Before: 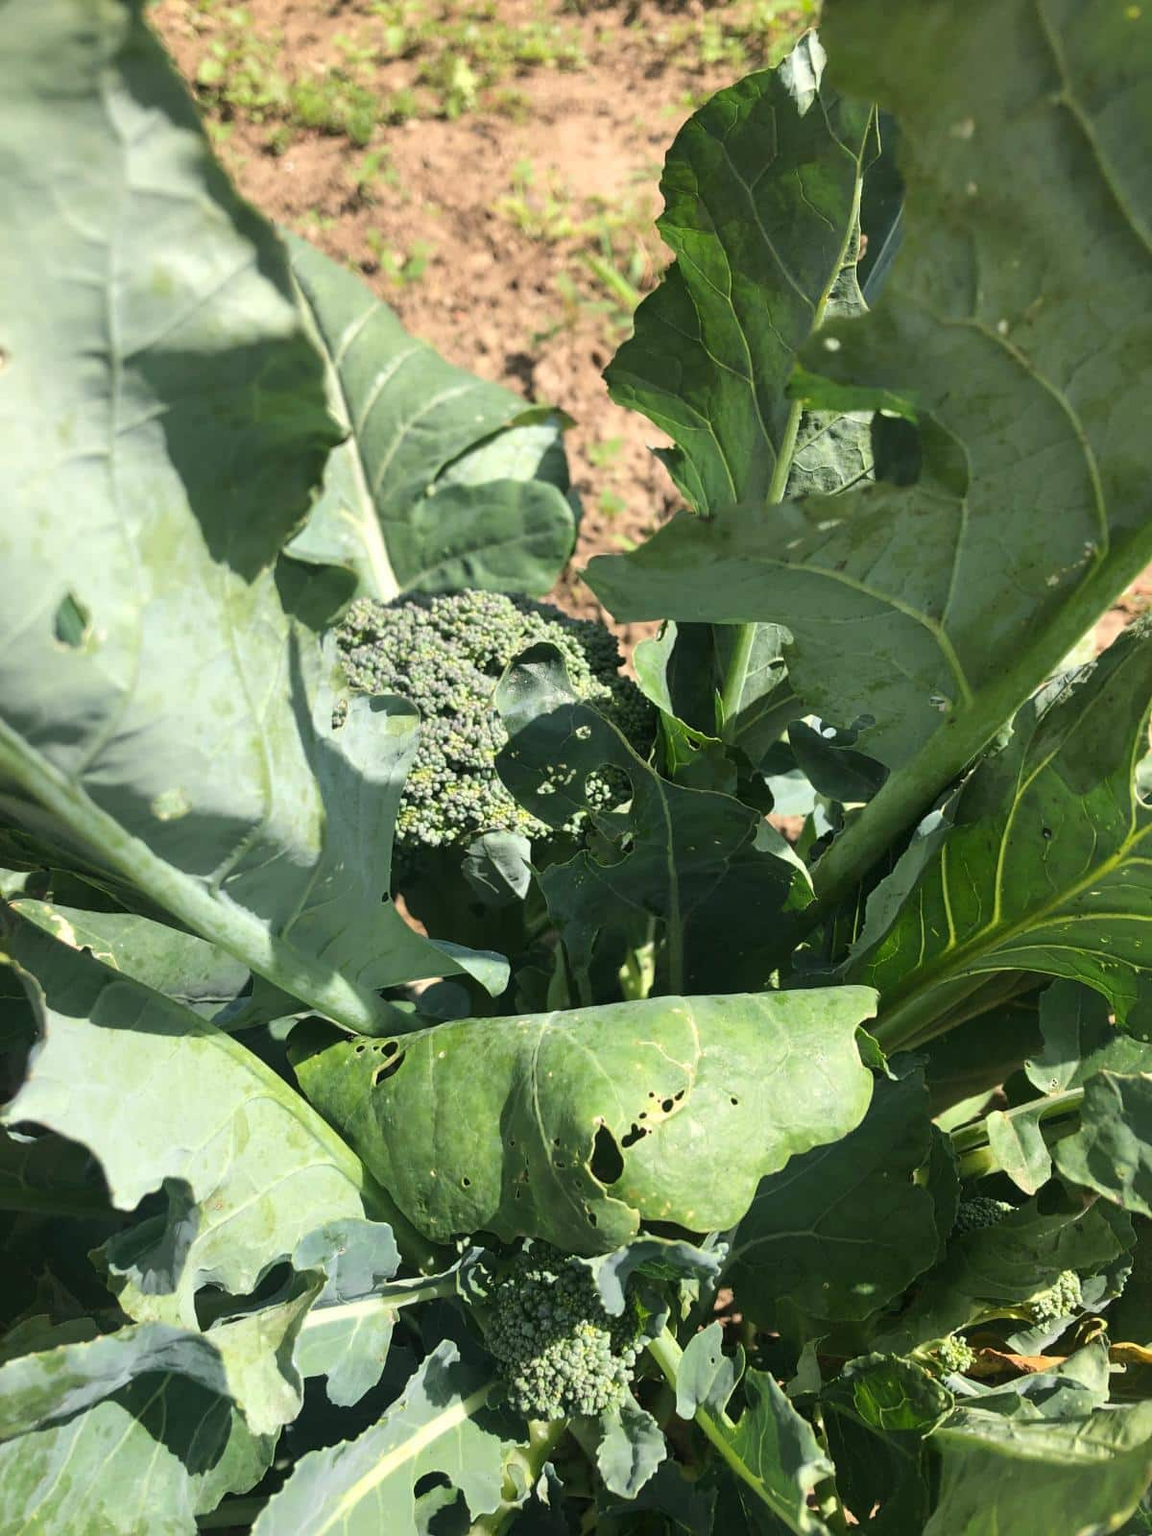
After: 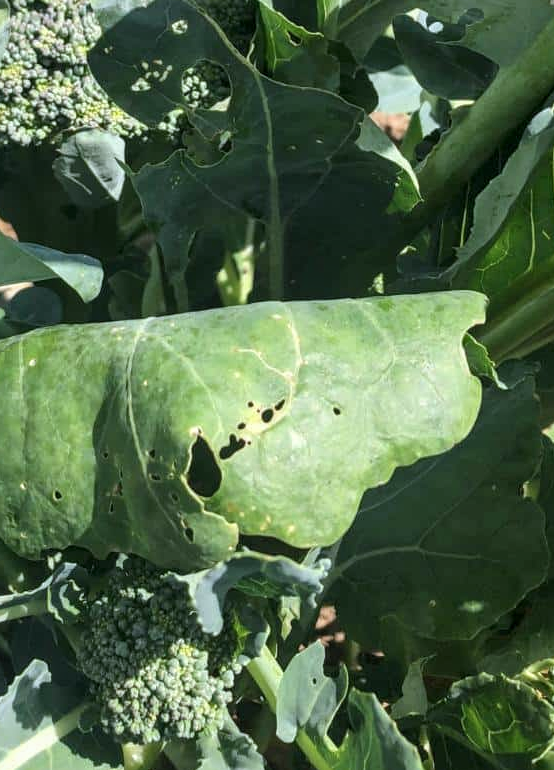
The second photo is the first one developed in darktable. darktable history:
color calibration: illuminant as shot in camera, x 0.358, y 0.373, temperature 4628.91 K
crop: left 35.716%, top 46.023%, right 18.061%, bottom 5.834%
local contrast: on, module defaults
